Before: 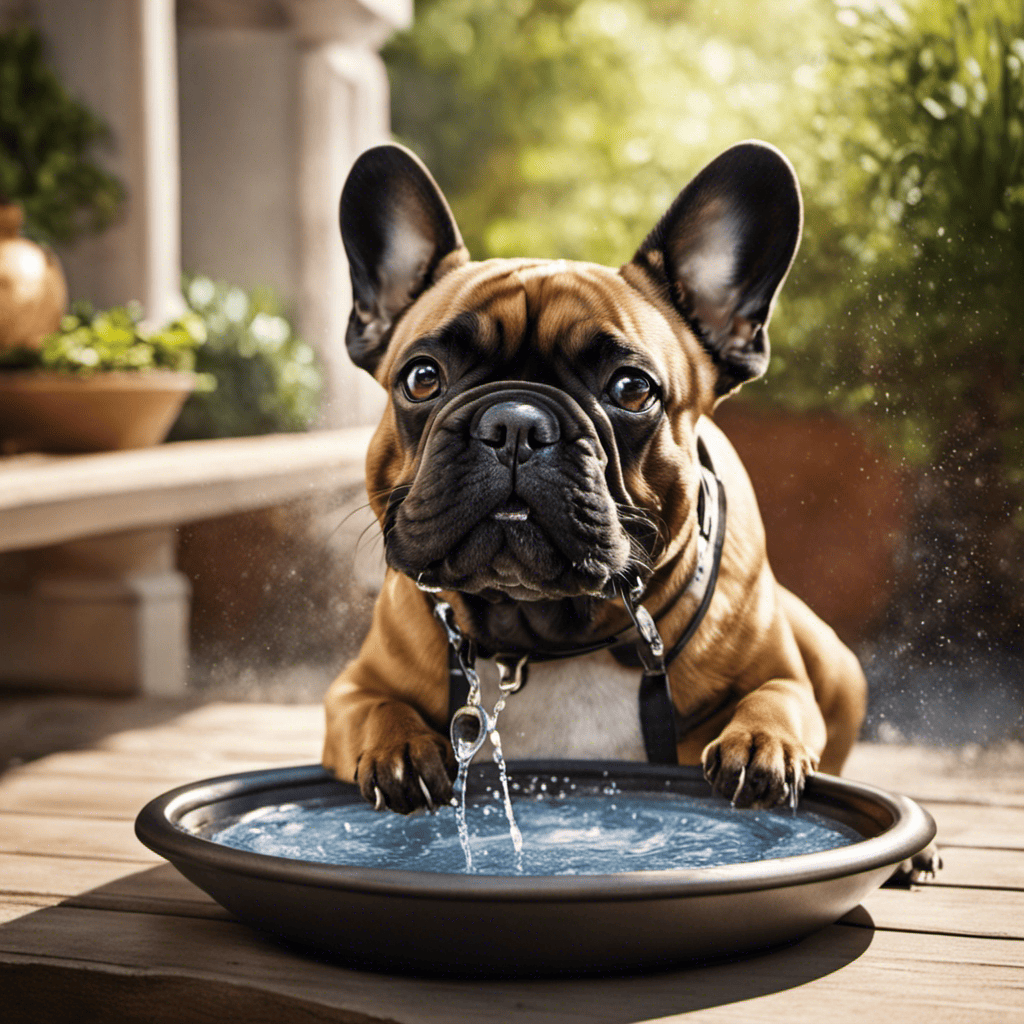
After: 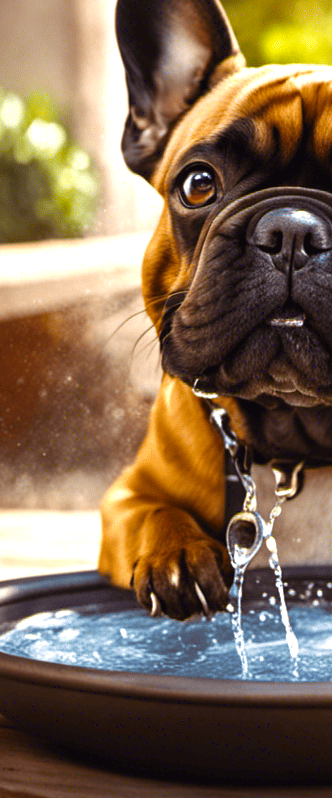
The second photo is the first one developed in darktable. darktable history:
crop and rotate: left 21.914%, top 18.988%, right 45.64%, bottom 3.005%
contrast brightness saturation: contrast -0.02, brightness -0.014, saturation 0.035
color balance rgb: shadows lift › chroma 4.444%, shadows lift › hue 25.02°, perceptual saturation grading › global saturation 38.99%, perceptual brilliance grading › global brilliance 17.734%
